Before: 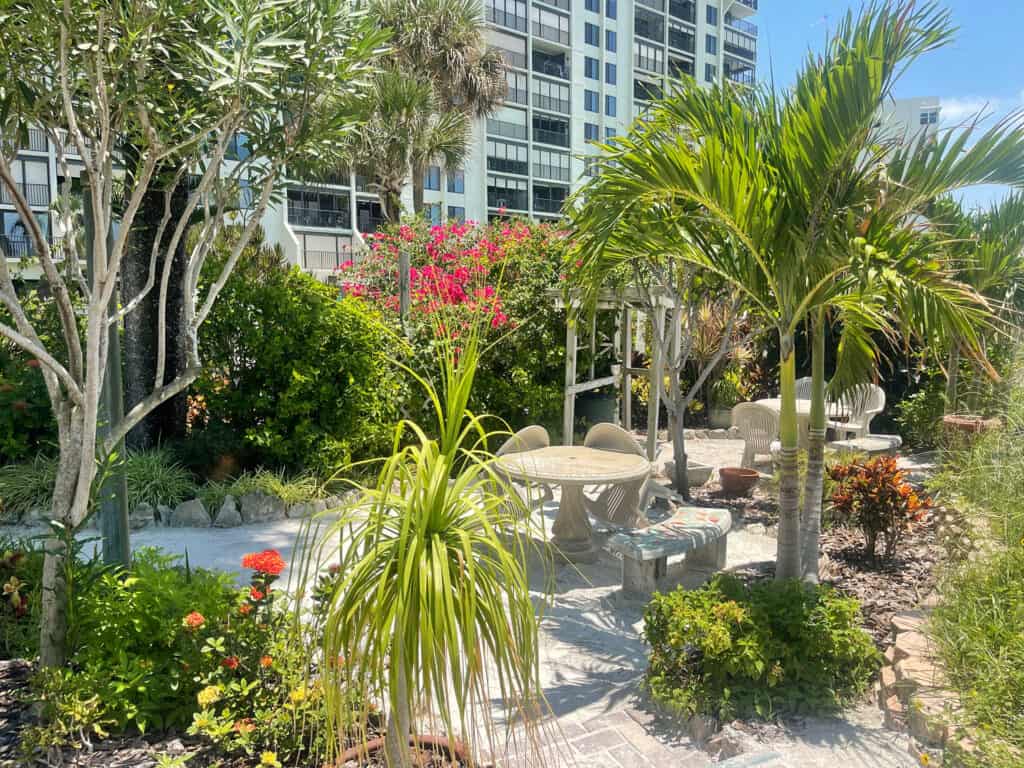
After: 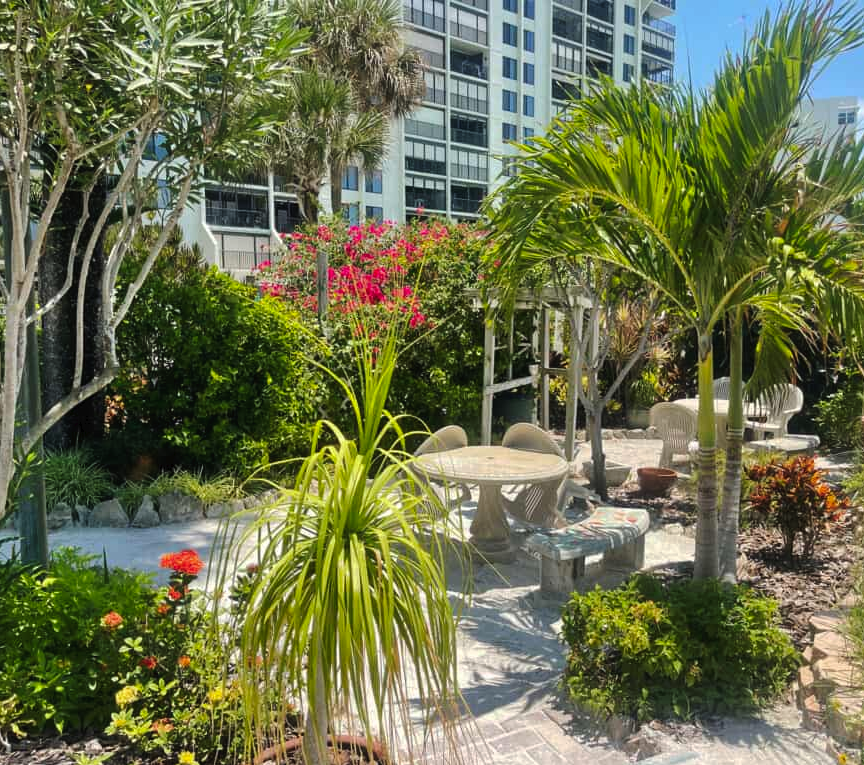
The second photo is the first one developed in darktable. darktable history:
crop: left 8.026%, right 7.374%
tone curve: curves: ch0 [(0, 0) (0.003, 0.019) (0.011, 0.022) (0.025, 0.027) (0.044, 0.037) (0.069, 0.049) (0.1, 0.066) (0.136, 0.091) (0.177, 0.125) (0.224, 0.159) (0.277, 0.206) (0.335, 0.266) (0.399, 0.332) (0.468, 0.411) (0.543, 0.492) (0.623, 0.577) (0.709, 0.668) (0.801, 0.767) (0.898, 0.869) (1, 1)], preserve colors none
